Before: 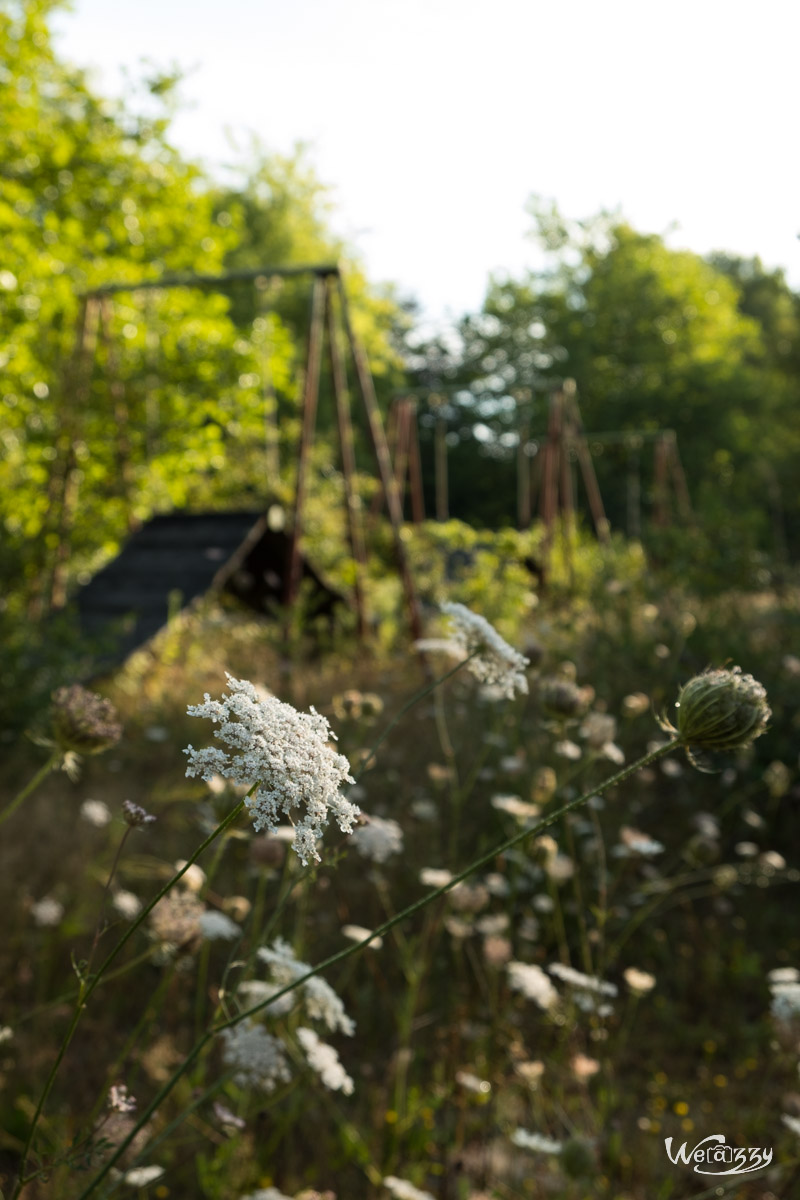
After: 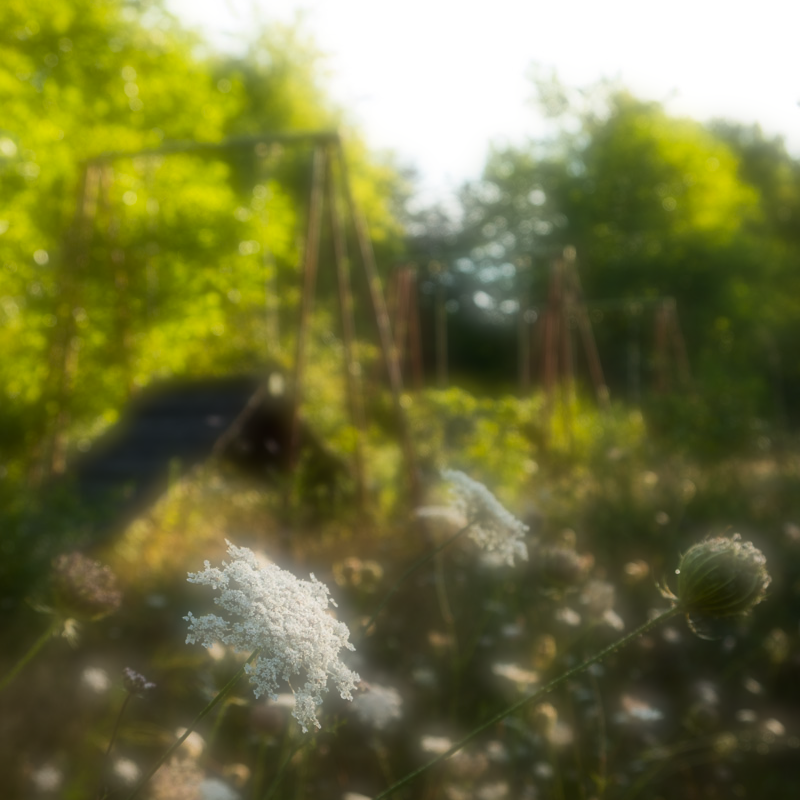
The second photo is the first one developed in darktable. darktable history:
soften: on, module defaults
crop: top 11.166%, bottom 22.168%
contrast brightness saturation: contrast 0.08, saturation 0.2
